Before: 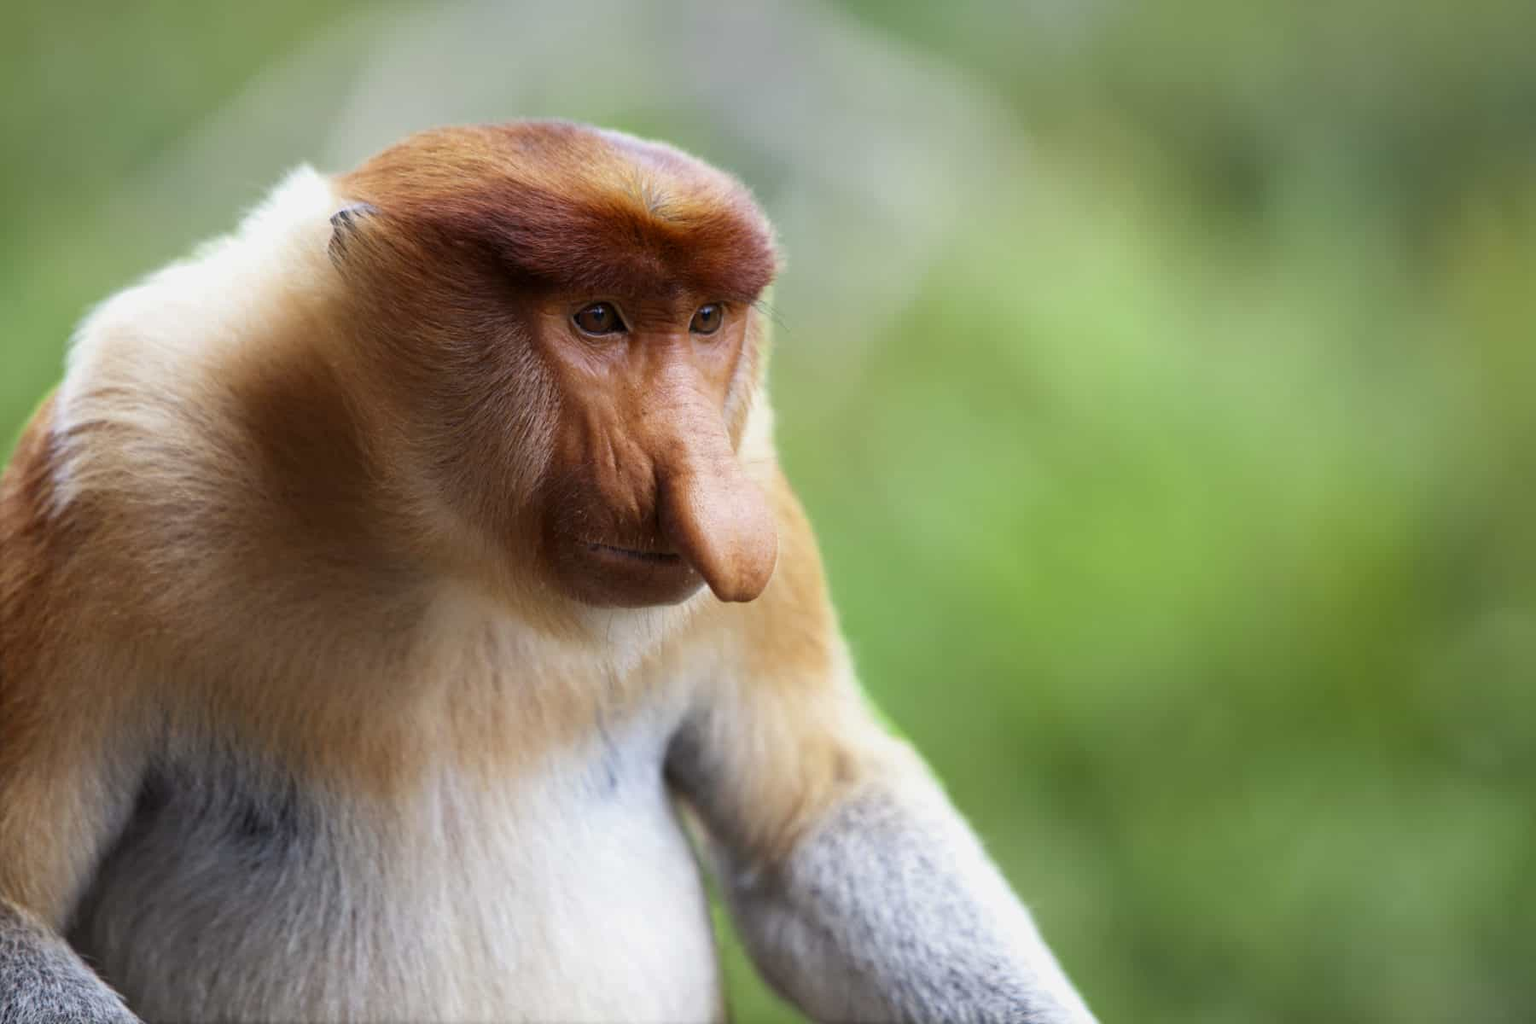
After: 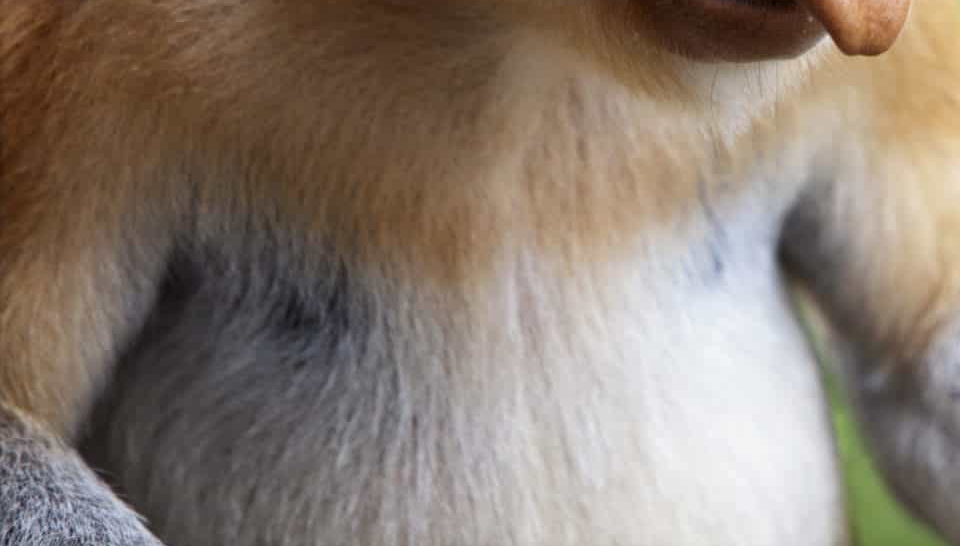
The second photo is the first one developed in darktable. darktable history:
crop and rotate: top 54.232%, right 46.652%, bottom 0.216%
local contrast: mode bilateral grid, contrast 20, coarseness 49, detail 119%, midtone range 0.2
